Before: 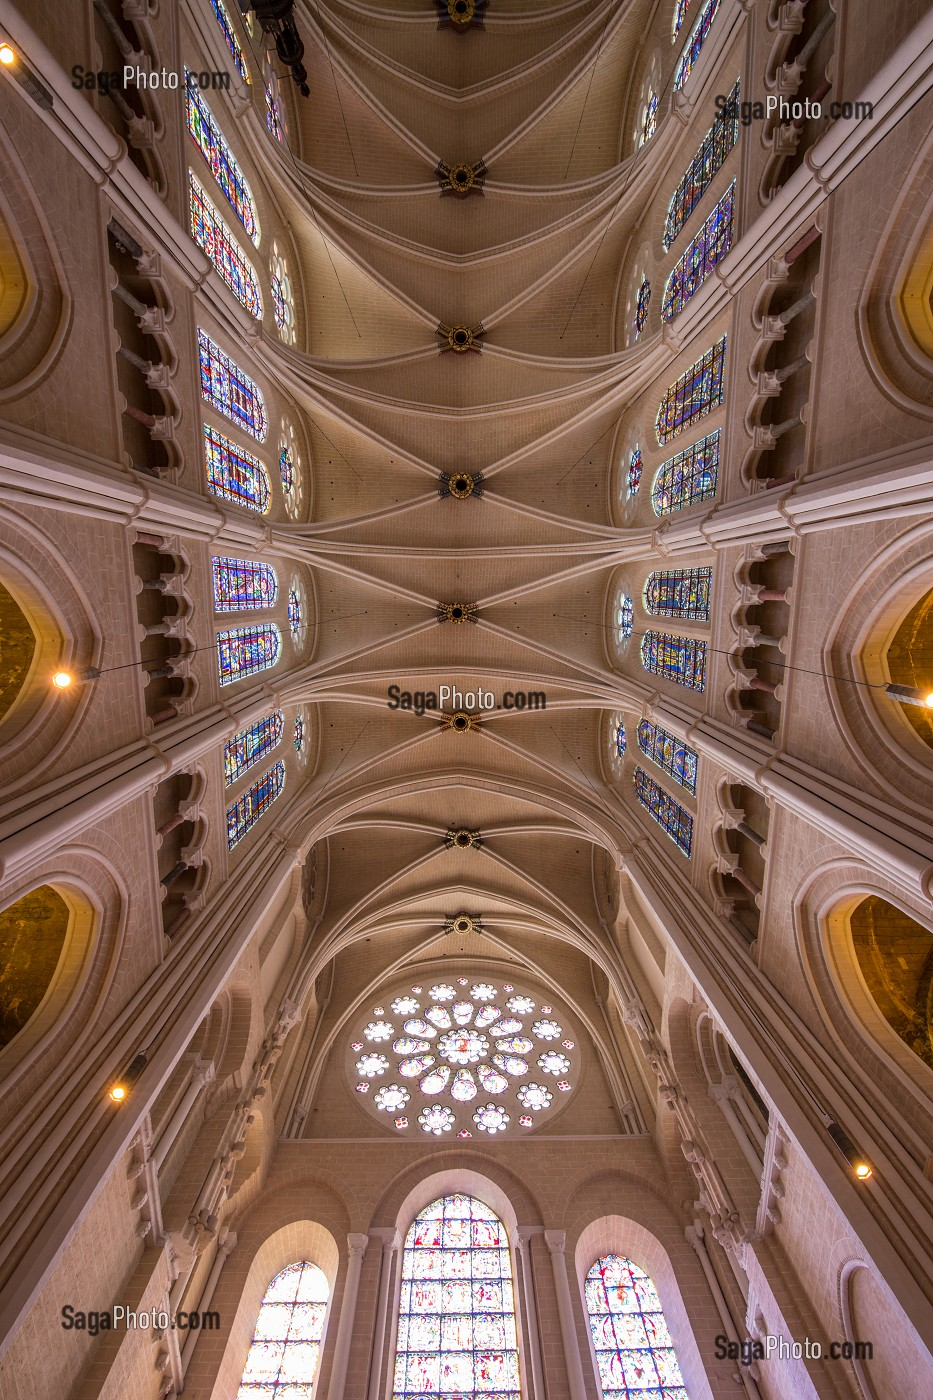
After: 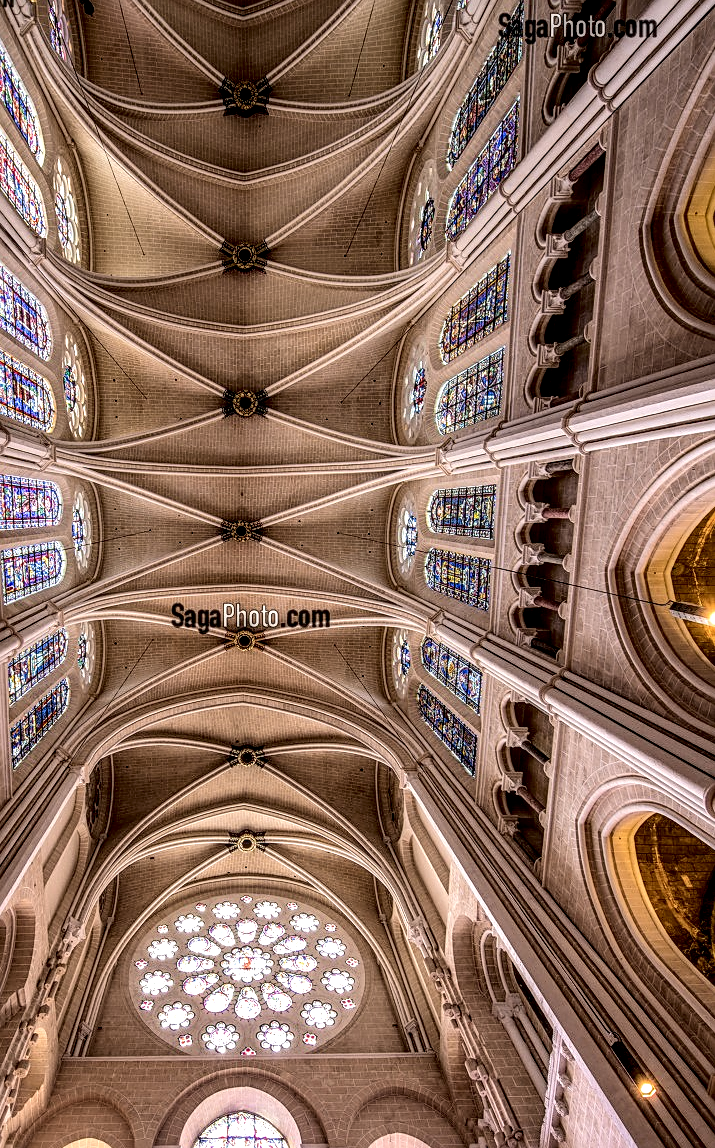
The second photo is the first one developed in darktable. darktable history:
local contrast: highlights 3%, shadows 2%, detail 182%
crop: left 23.219%, top 5.861%, bottom 11.872%
sharpen: on, module defaults
tone curve: curves: ch0 [(0, 0) (0.003, 0) (0.011, 0.001) (0.025, 0.003) (0.044, 0.005) (0.069, 0.012) (0.1, 0.023) (0.136, 0.039) (0.177, 0.088) (0.224, 0.15) (0.277, 0.24) (0.335, 0.337) (0.399, 0.437) (0.468, 0.535) (0.543, 0.629) (0.623, 0.71) (0.709, 0.782) (0.801, 0.856) (0.898, 0.94) (1, 1)], color space Lab, independent channels, preserve colors none
